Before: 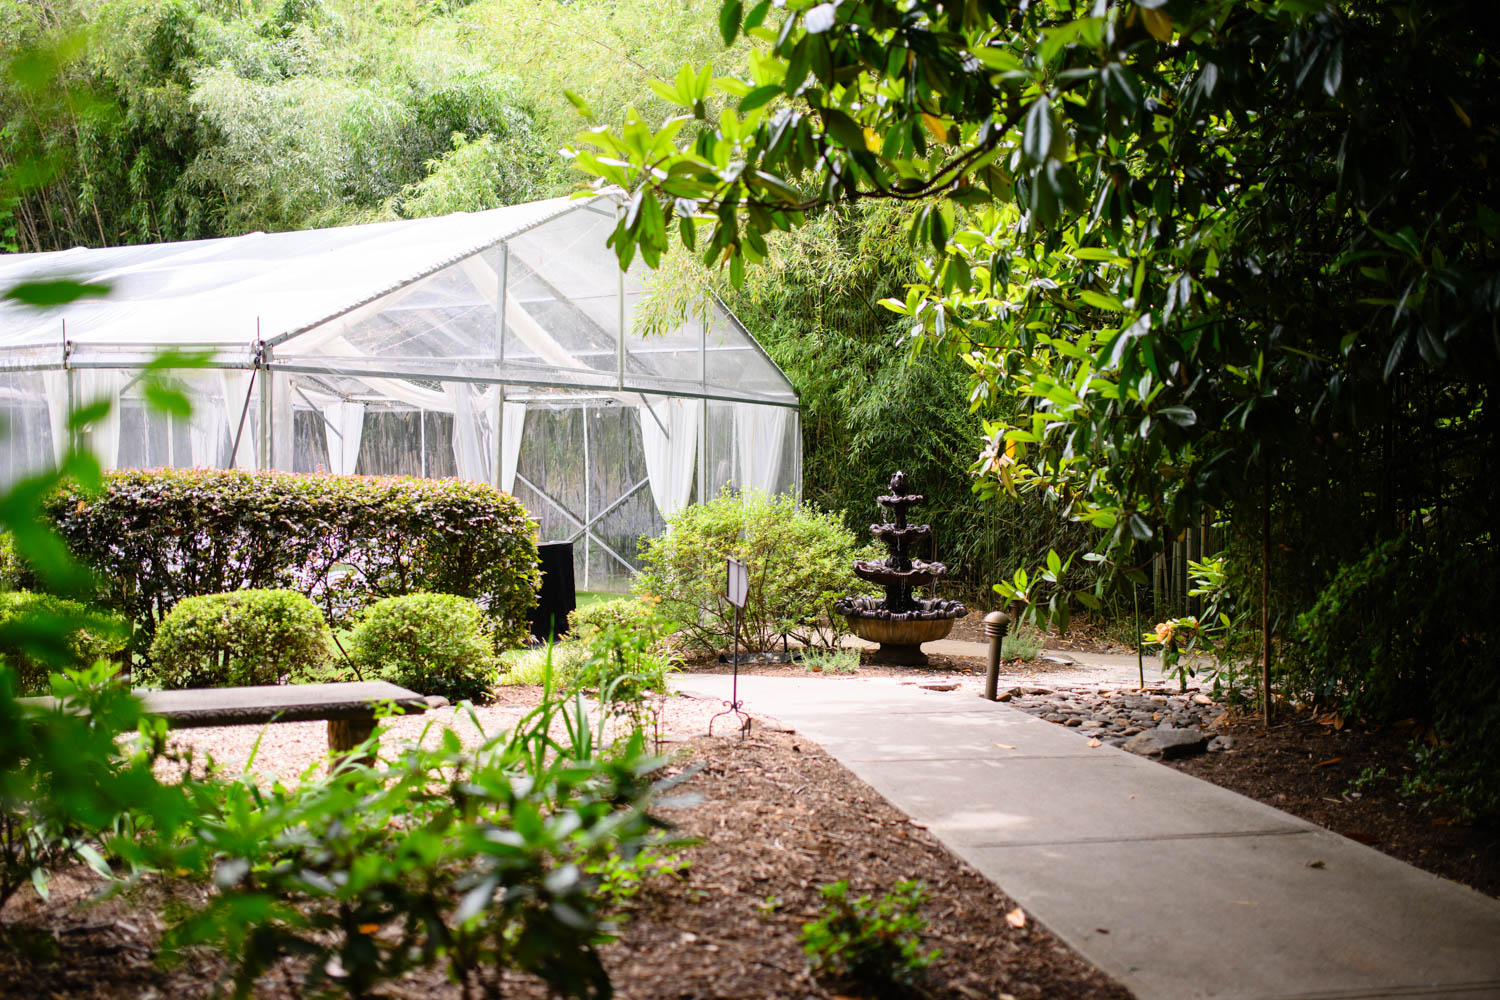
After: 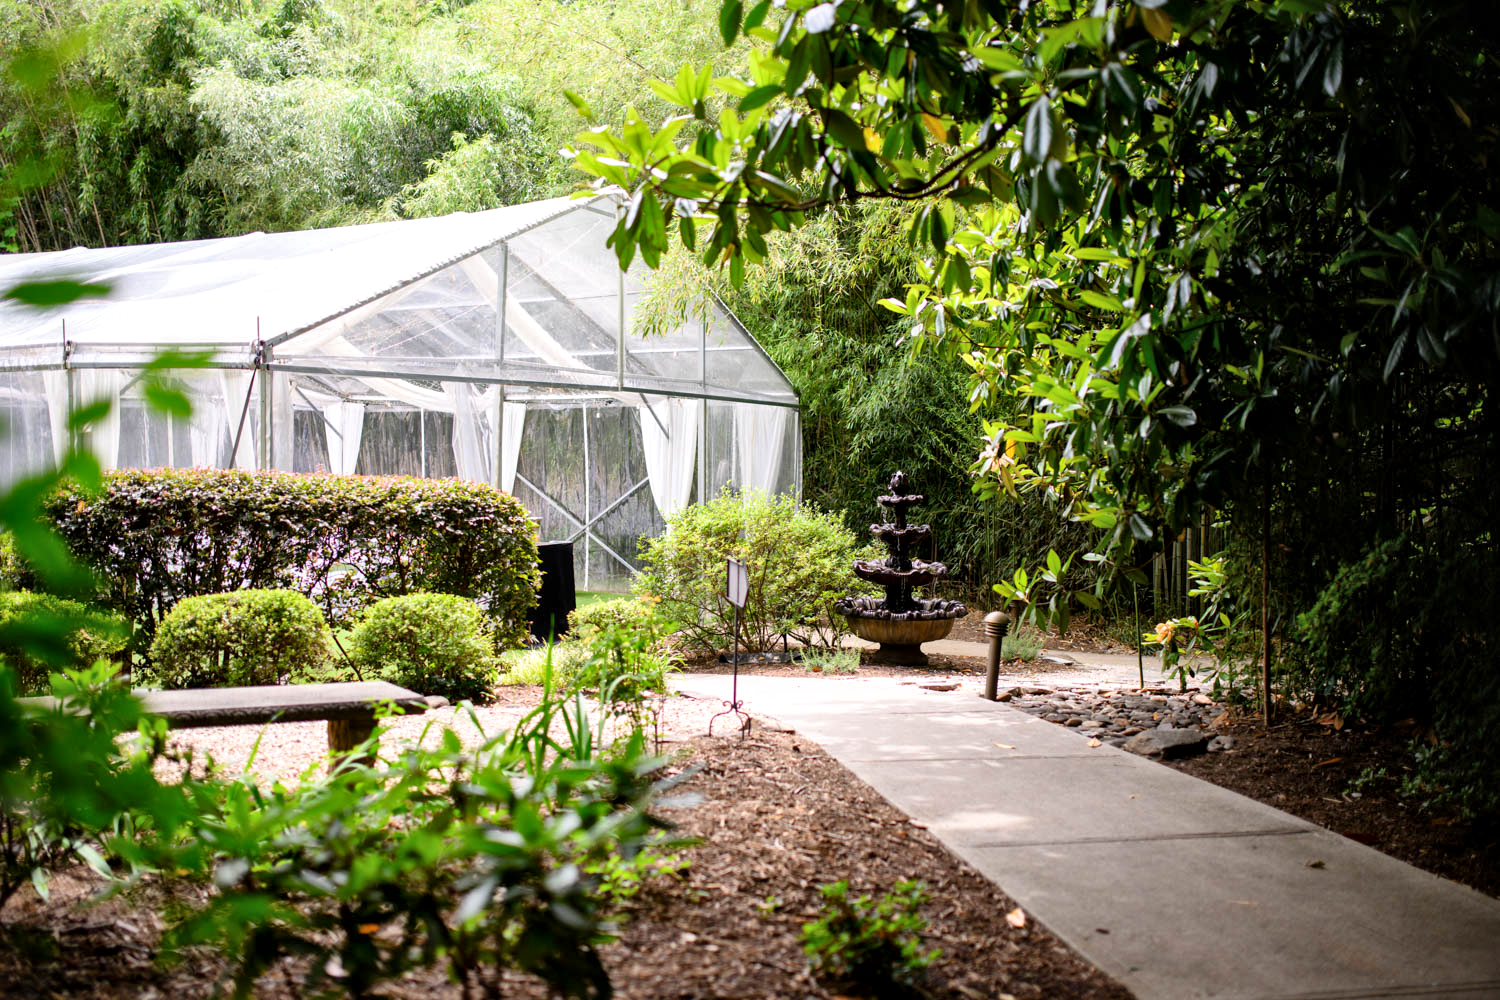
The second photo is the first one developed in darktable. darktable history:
local contrast: mode bilateral grid, contrast 21, coarseness 50, detail 149%, midtone range 0.2
